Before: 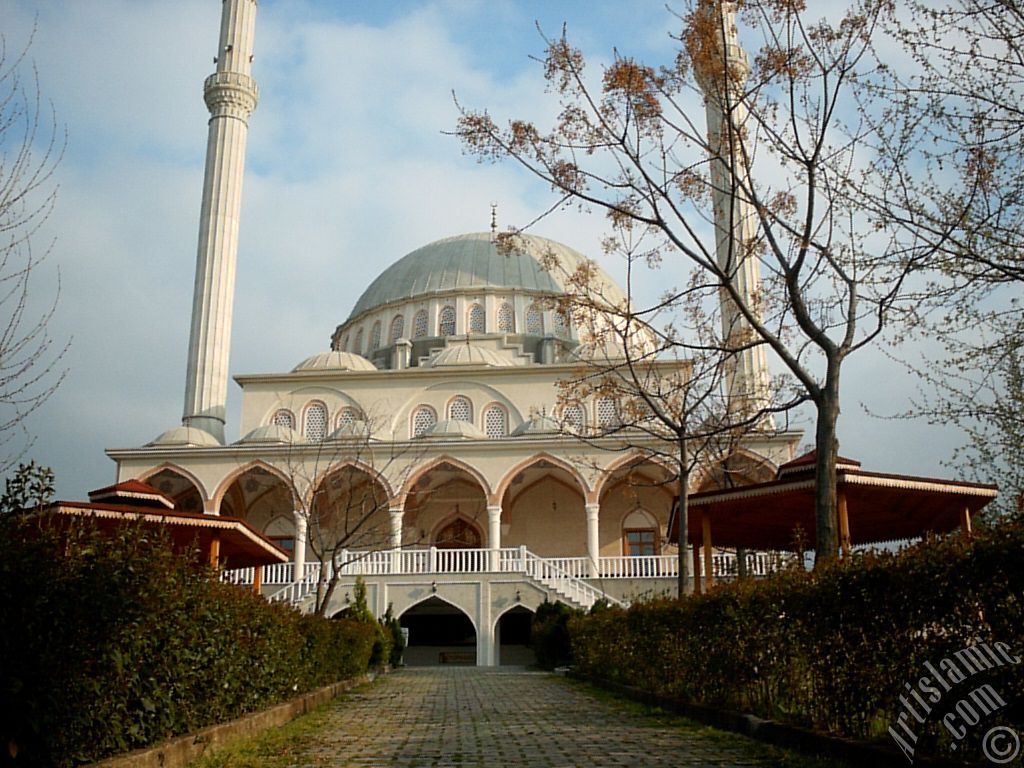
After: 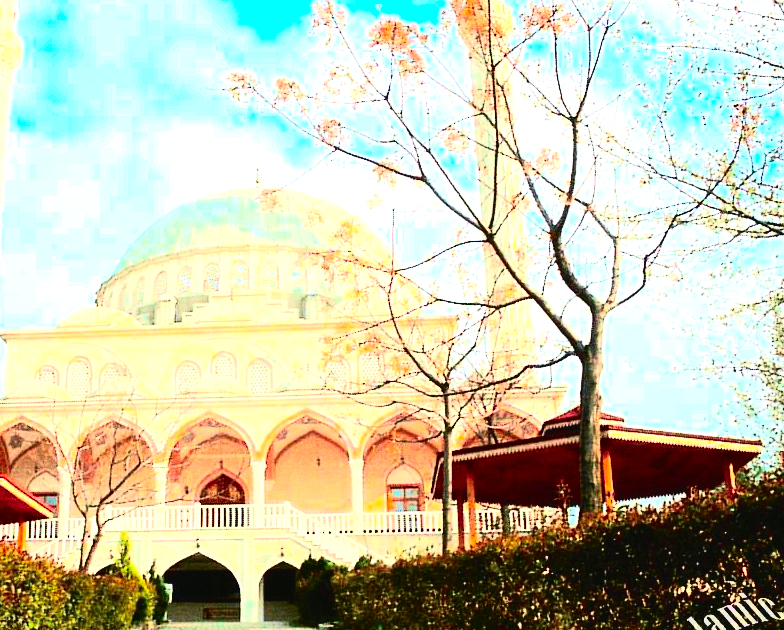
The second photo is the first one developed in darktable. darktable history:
crop: left 23.095%, top 5.827%, bottom 11.854%
contrast brightness saturation: contrast 0.2, brightness 0.2, saturation 0.8
tone equalizer: -8 EV -1.08 EV, -7 EV -1.01 EV, -6 EV -0.867 EV, -5 EV -0.578 EV, -3 EV 0.578 EV, -2 EV 0.867 EV, -1 EV 1.01 EV, +0 EV 1.08 EV, edges refinement/feathering 500, mask exposure compensation -1.57 EV, preserve details no
grain: coarseness 0.47 ISO
tone curve: curves: ch0 [(0, 0.023) (0.113, 0.081) (0.204, 0.197) (0.498, 0.608) (0.709, 0.819) (0.984, 0.961)]; ch1 [(0, 0) (0.172, 0.123) (0.317, 0.272) (0.414, 0.382) (0.476, 0.479) (0.505, 0.501) (0.528, 0.54) (0.618, 0.647) (0.709, 0.764) (1, 1)]; ch2 [(0, 0) (0.411, 0.424) (0.492, 0.502) (0.521, 0.521) (0.55, 0.576) (0.686, 0.638) (1, 1)], color space Lab, independent channels, preserve colors none
exposure: black level correction 0, exposure 1.7 EV, compensate exposure bias true, compensate highlight preservation false
